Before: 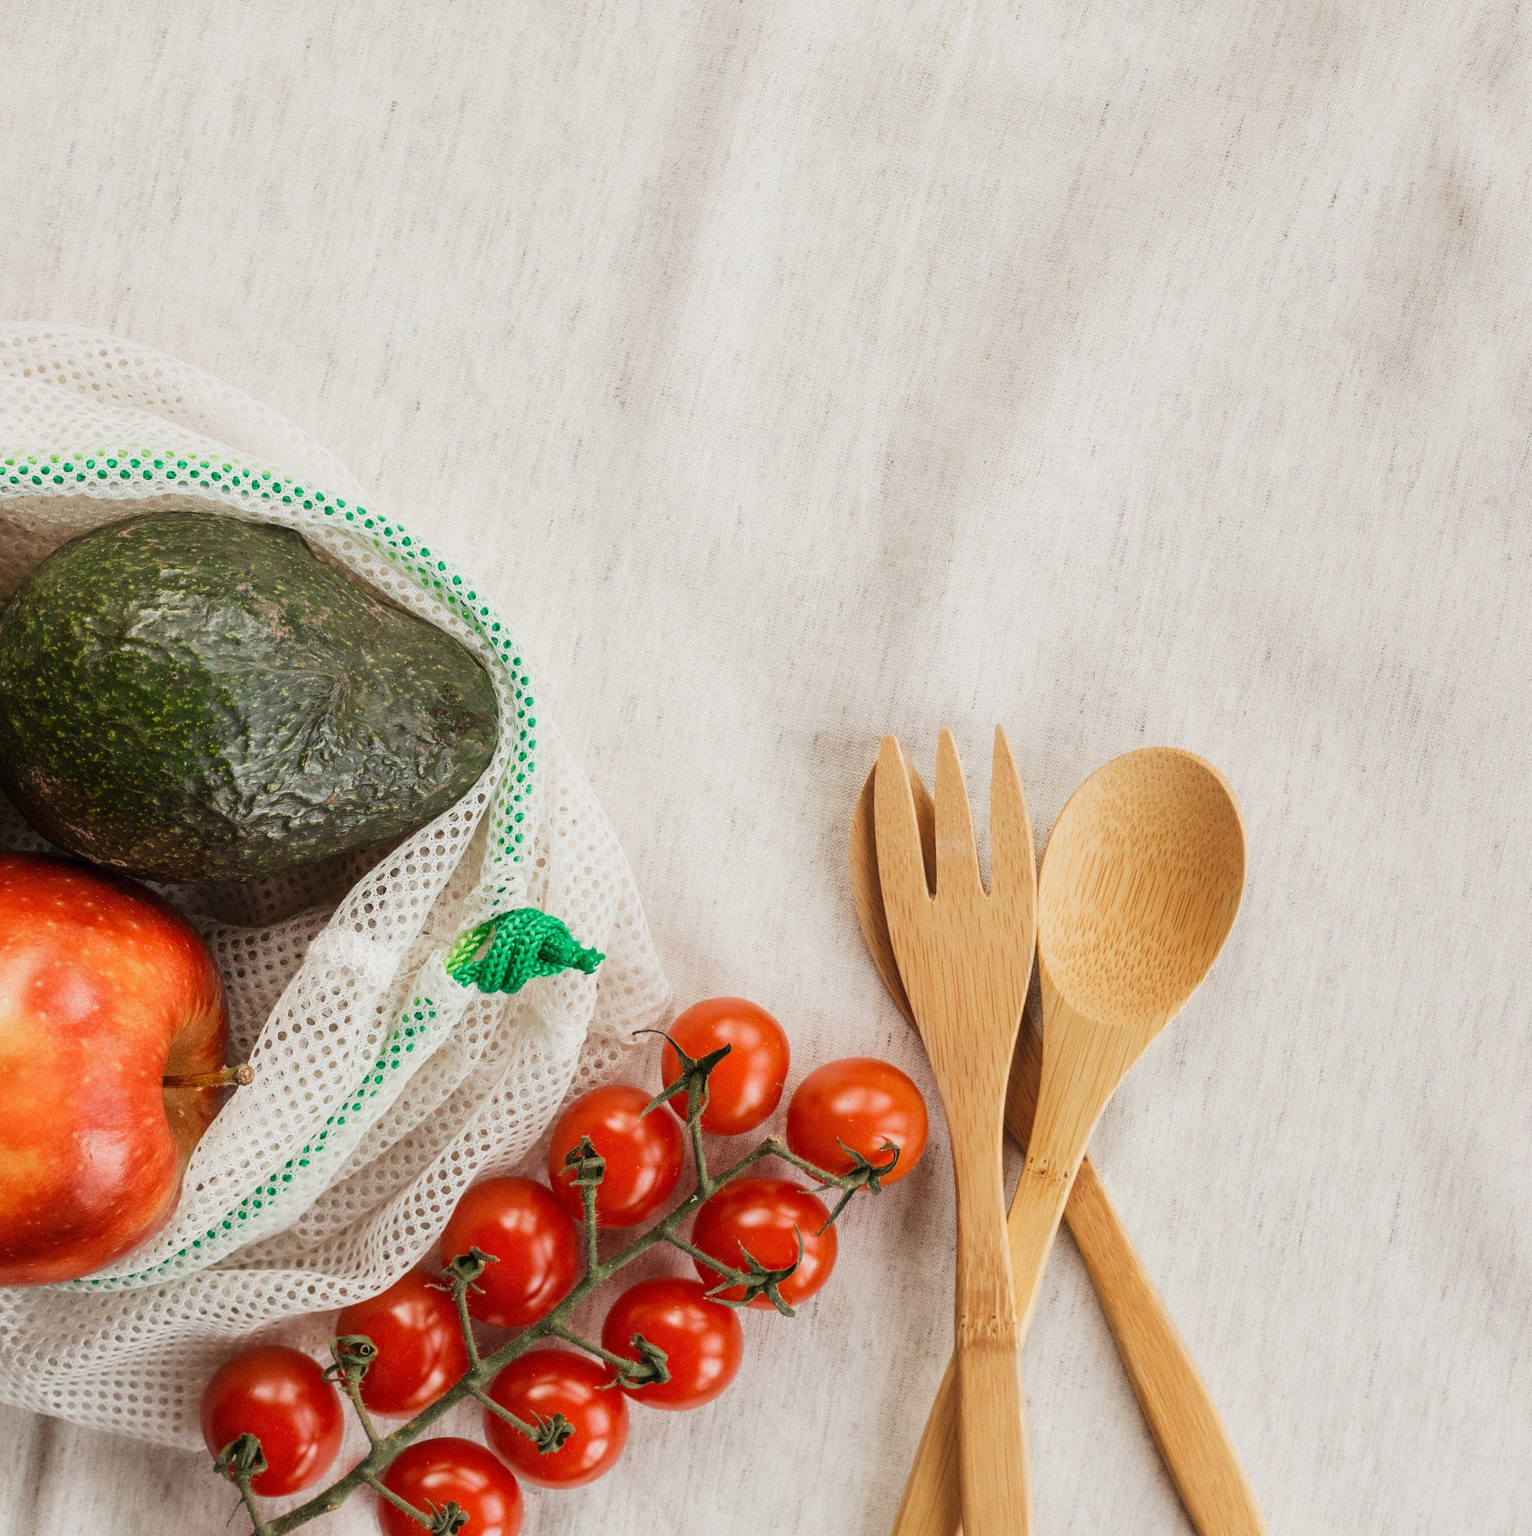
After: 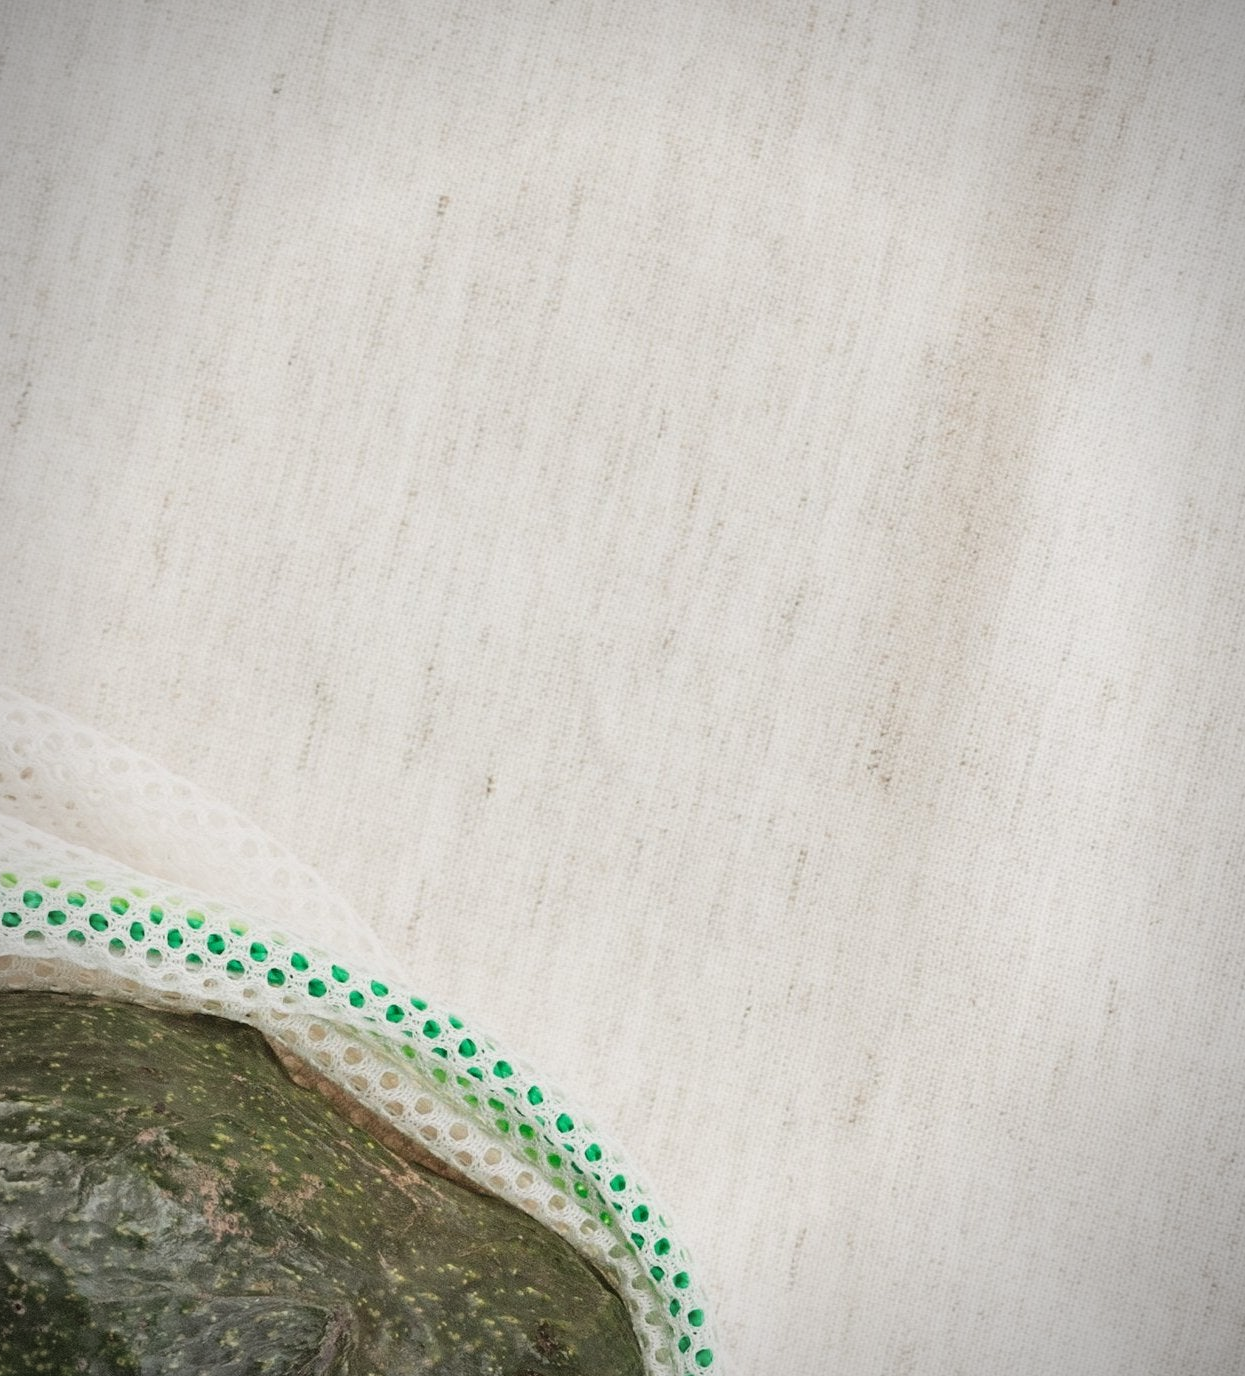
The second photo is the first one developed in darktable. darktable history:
vignetting: fall-off radius 60%, automatic ratio true
crop and rotate: left 10.817%, top 0.062%, right 47.194%, bottom 53.626%
